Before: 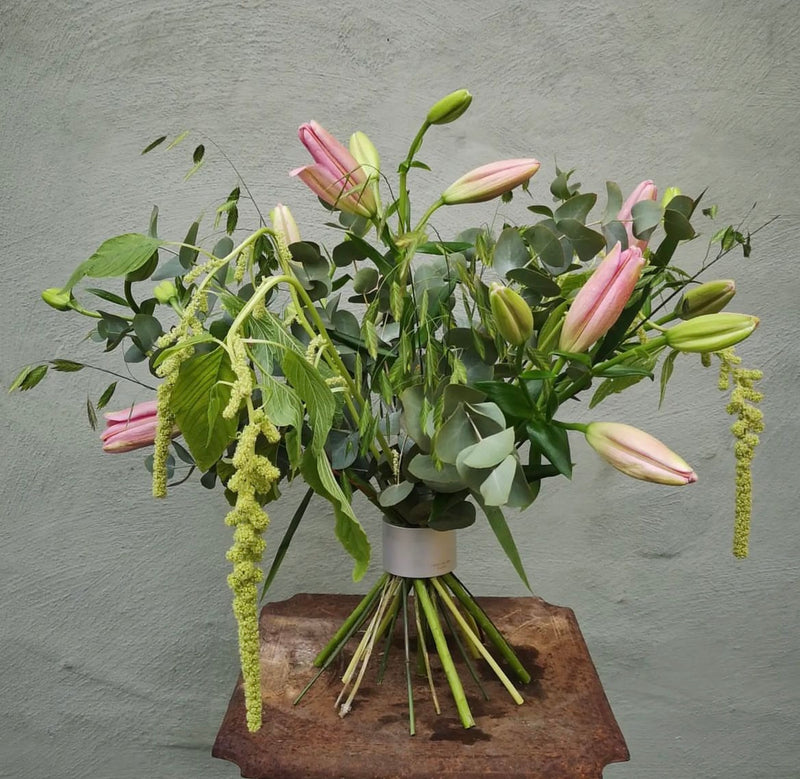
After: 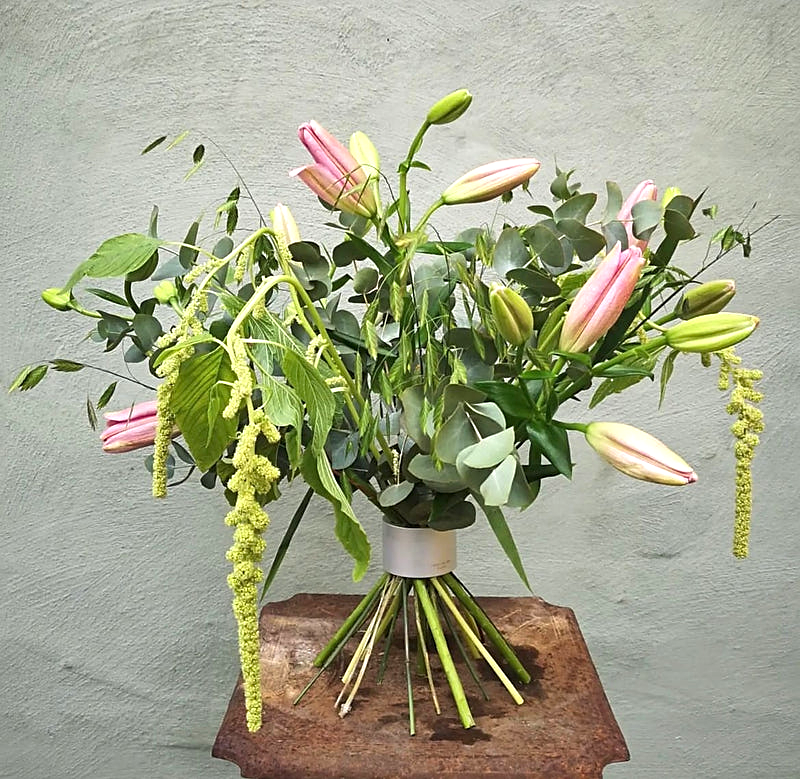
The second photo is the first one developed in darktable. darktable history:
exposure: black level correction 0, exposure 0.701 EV, compensate highlight preservation false
sharpen: on, module defaults
tone equalizer: on, module defaults
